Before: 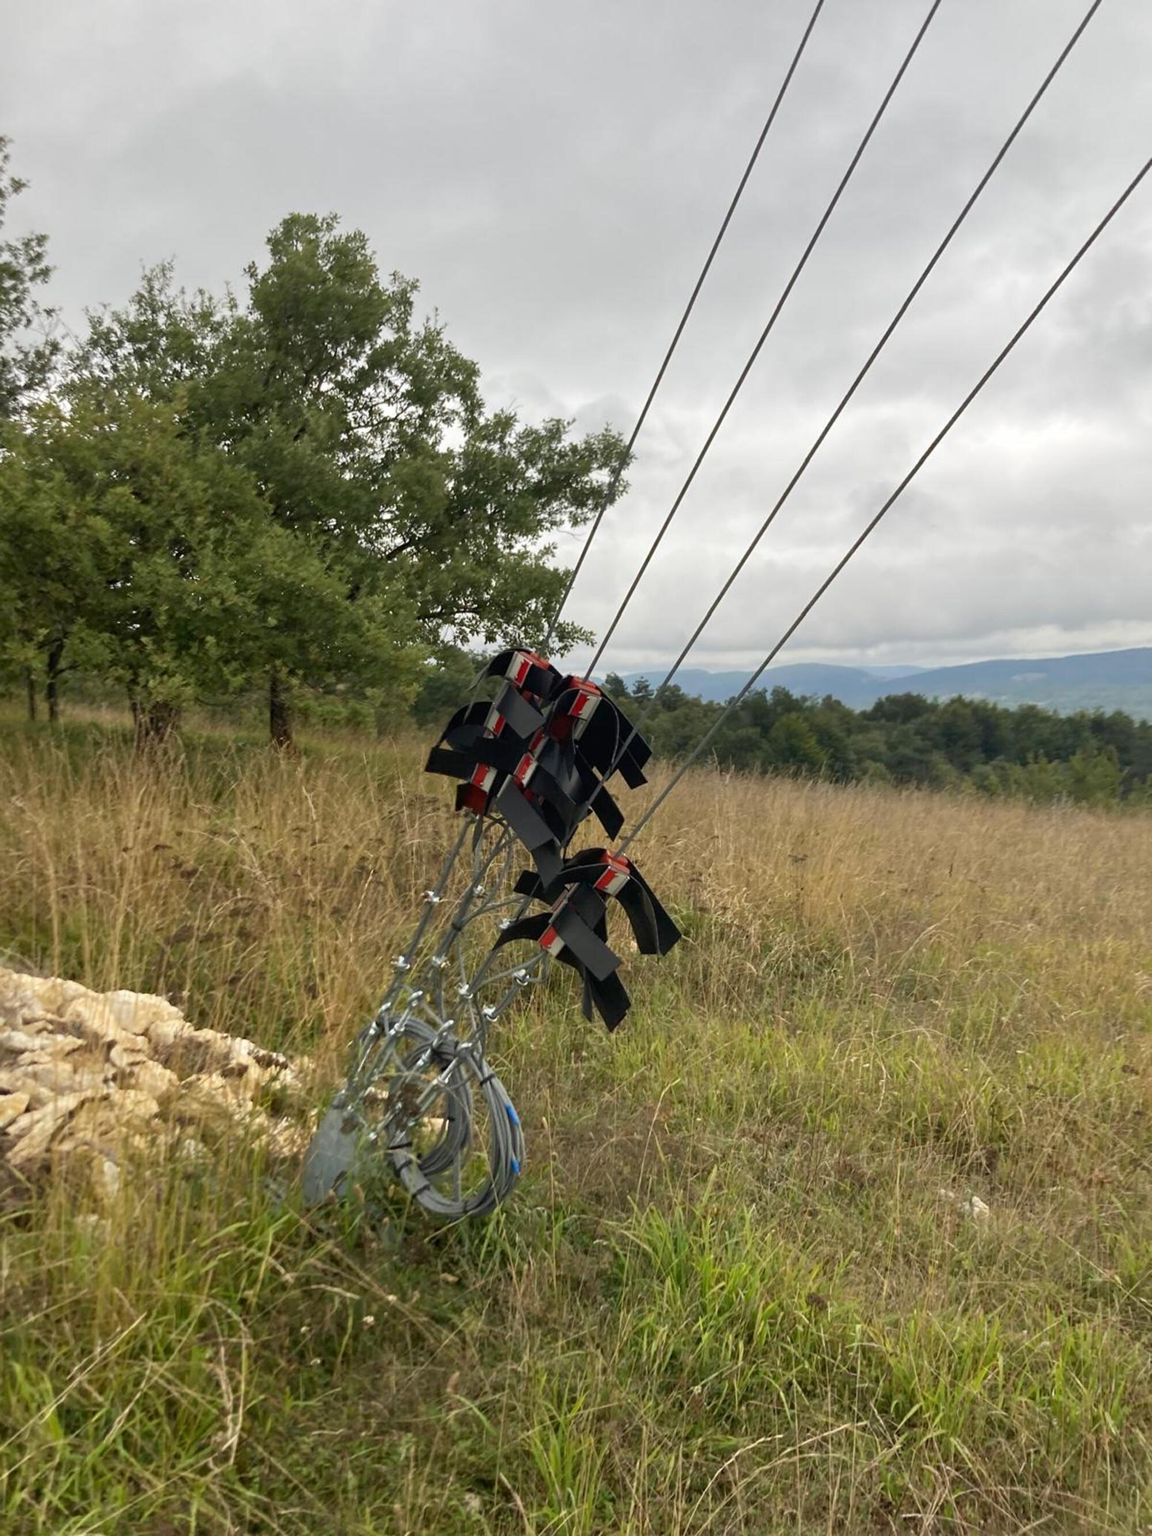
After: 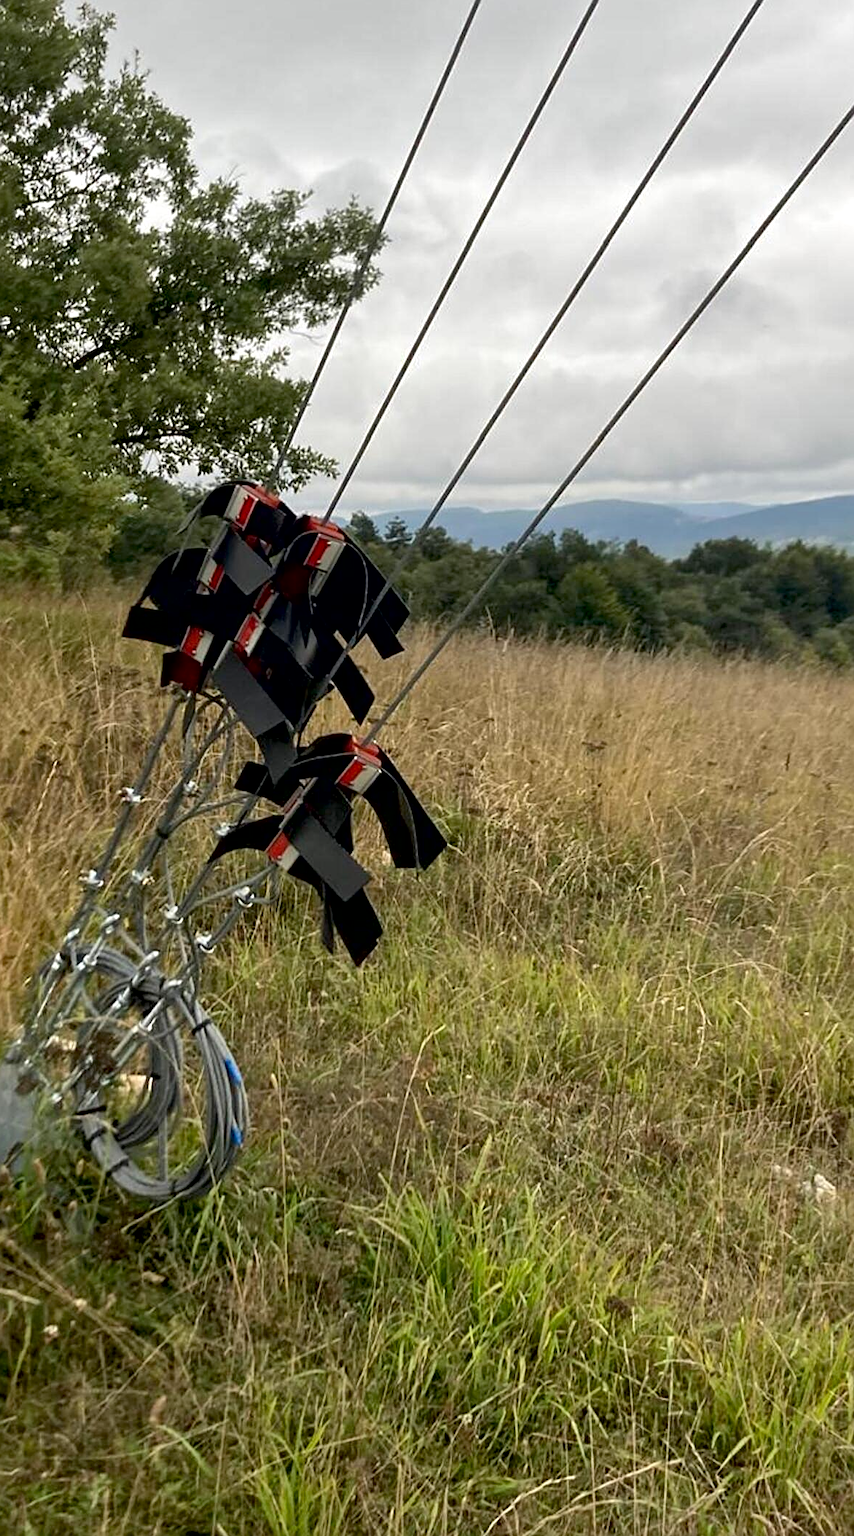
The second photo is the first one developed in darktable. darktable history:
sharpen: on, module defaults
crop and rotate: left 28.502%, top 17.474%, right 12.803%, bottom 3.484%
exposure: black level correction 0.01, exposure 0.016 EV, compensate highlight preservation false
local contrast: mode bilateral grid, contrast 20, coarseness 50, detail 132%, midtone range 0.2
